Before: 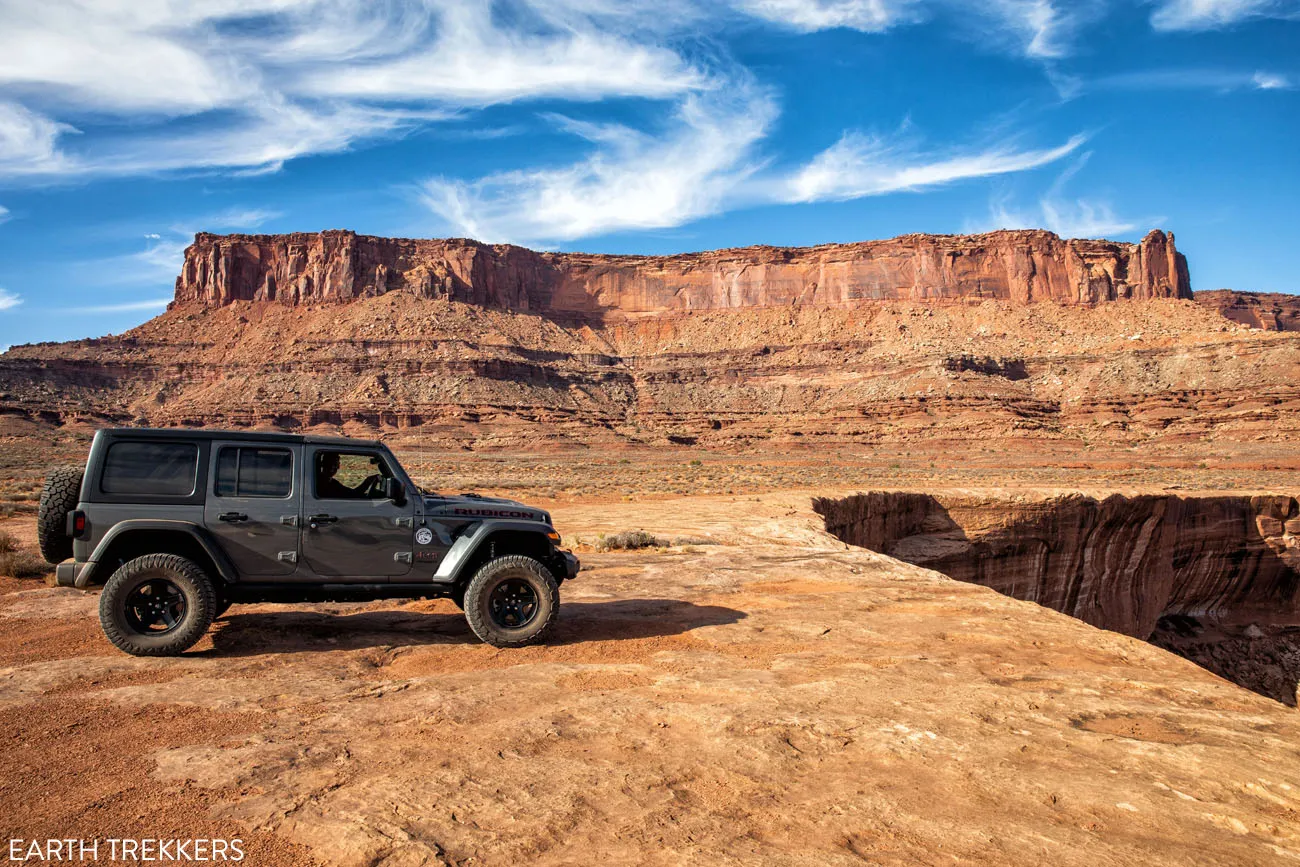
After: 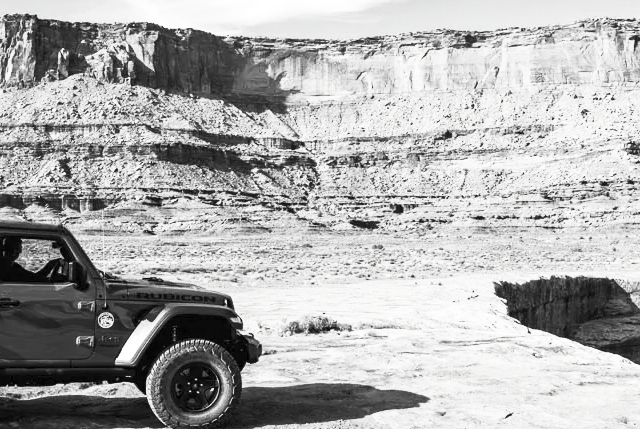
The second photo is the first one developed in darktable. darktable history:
crop: left 24.538%, top 24.942%, right 25.391%, bottom 25.335%
contrast brightness saturation: contrast 0.538, brightness 0.49, saturation -0.993
